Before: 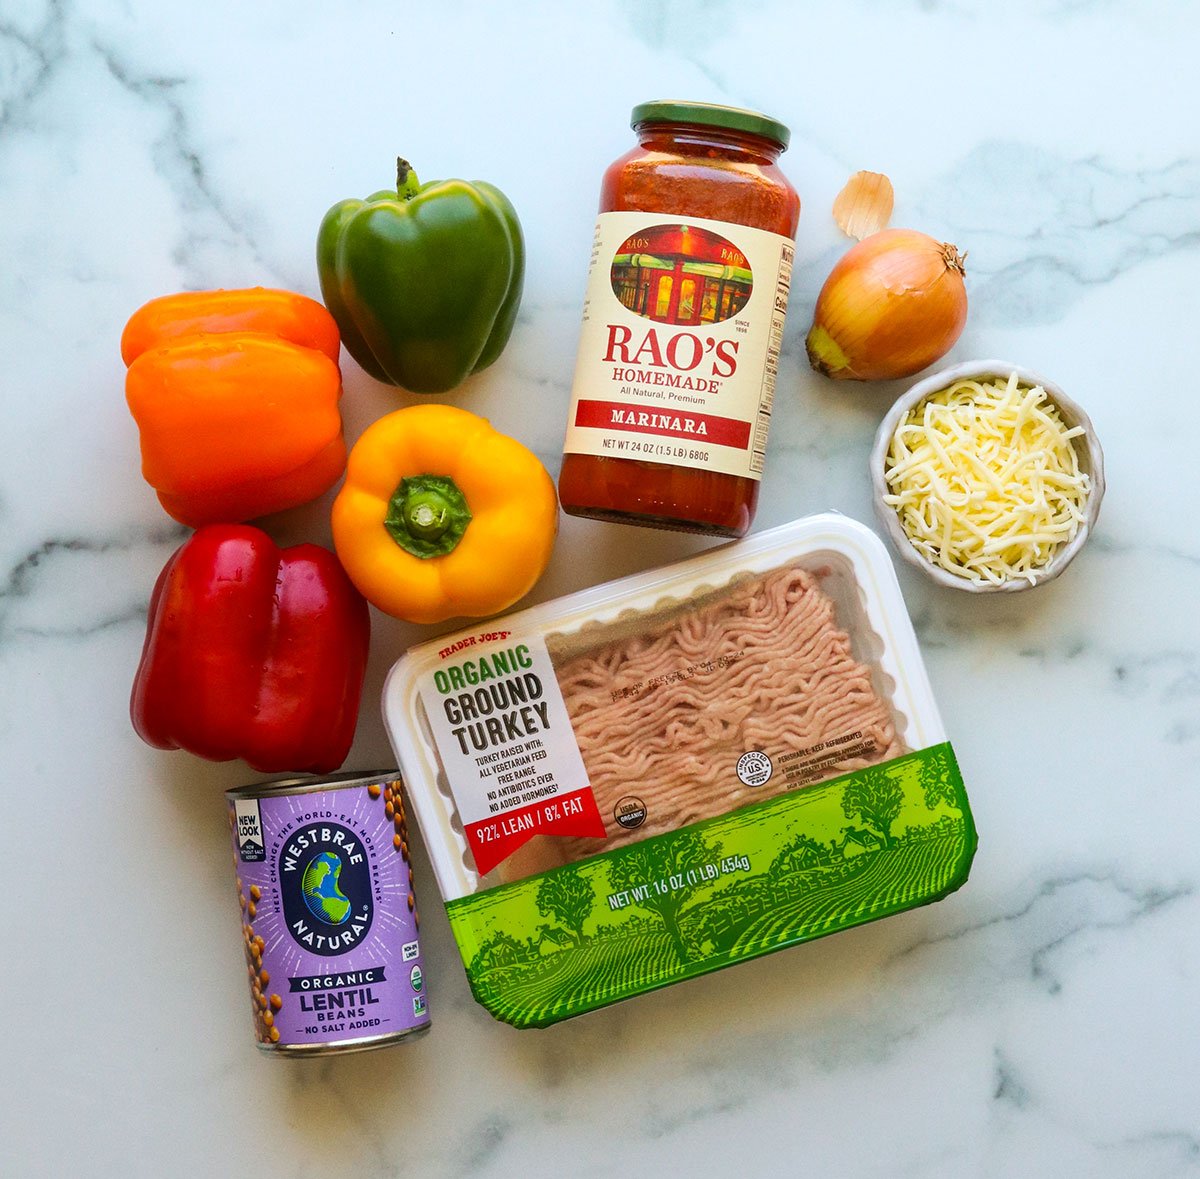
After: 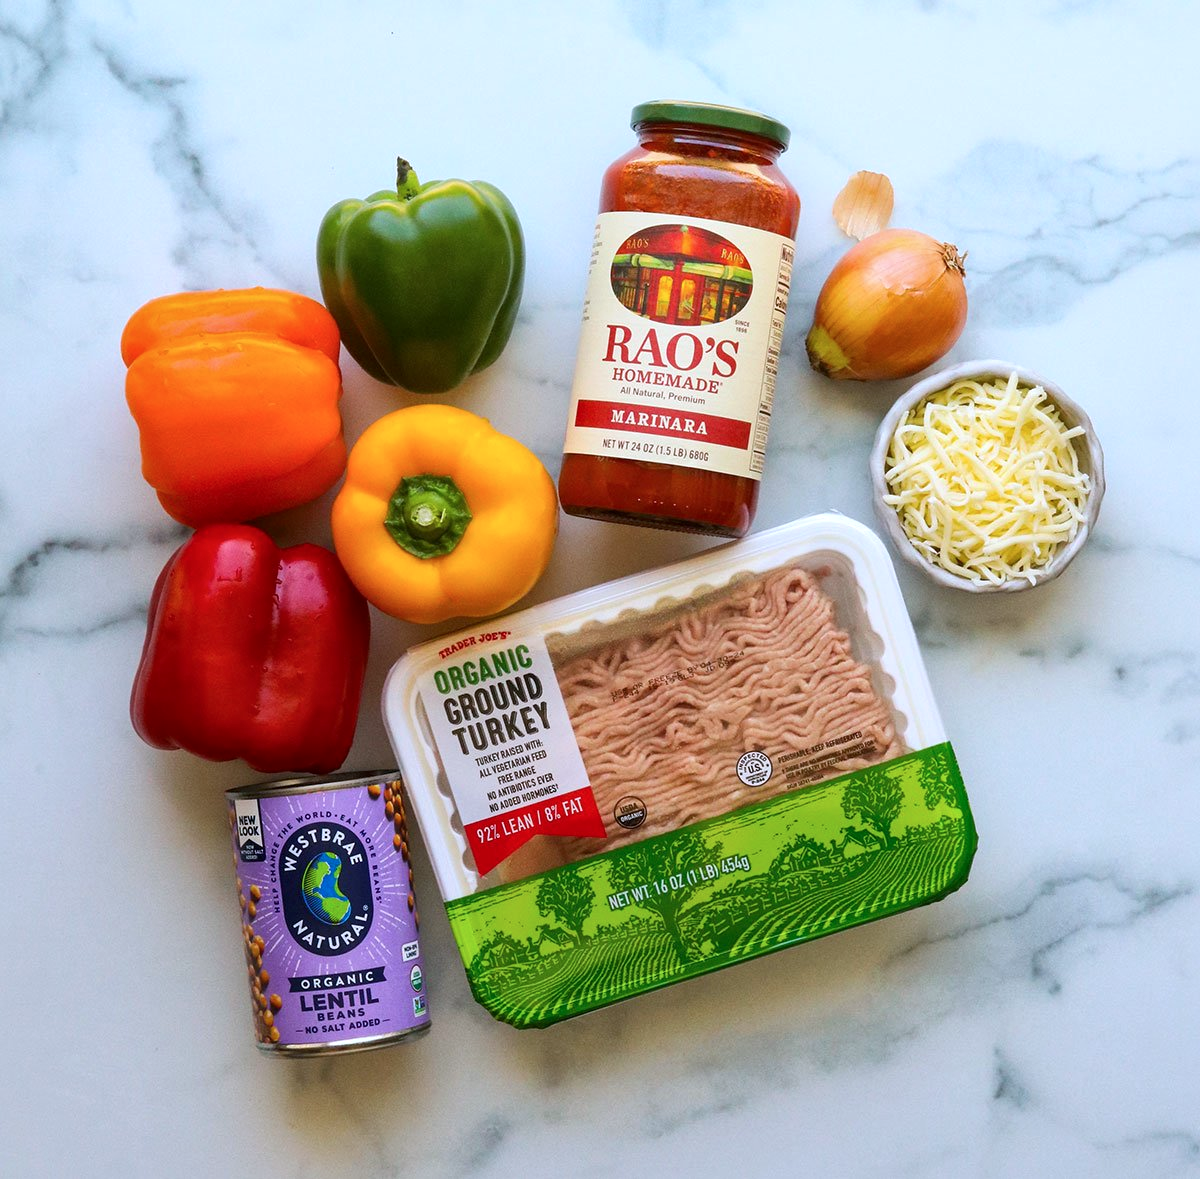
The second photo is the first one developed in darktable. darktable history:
color calibration: illuminant as shot in camera, x 0.358, y 0.373, temperature 4628.91 K
local contrast: mode bilateral grid, contrast 20, coarseness 50, detail 120%, midtone range 0.2
